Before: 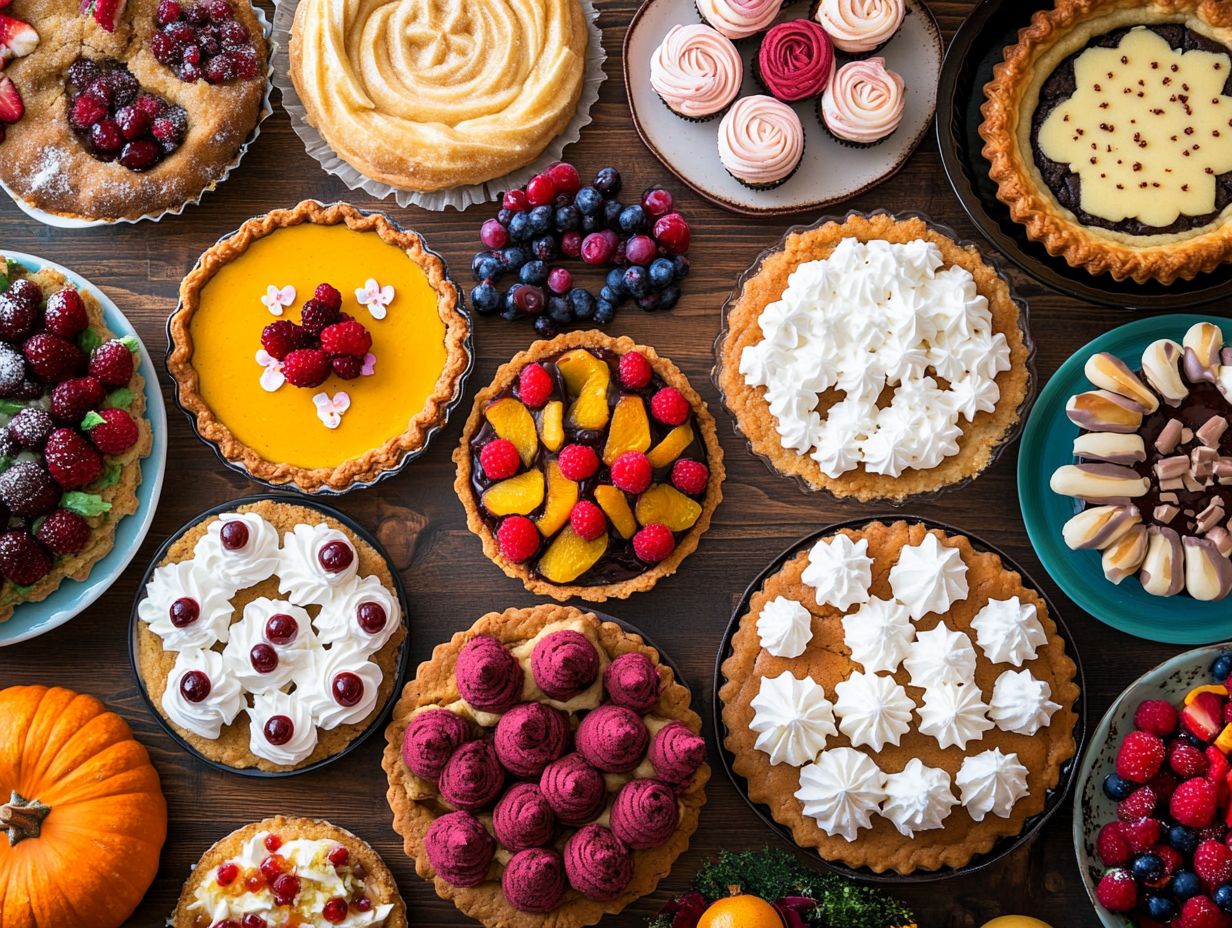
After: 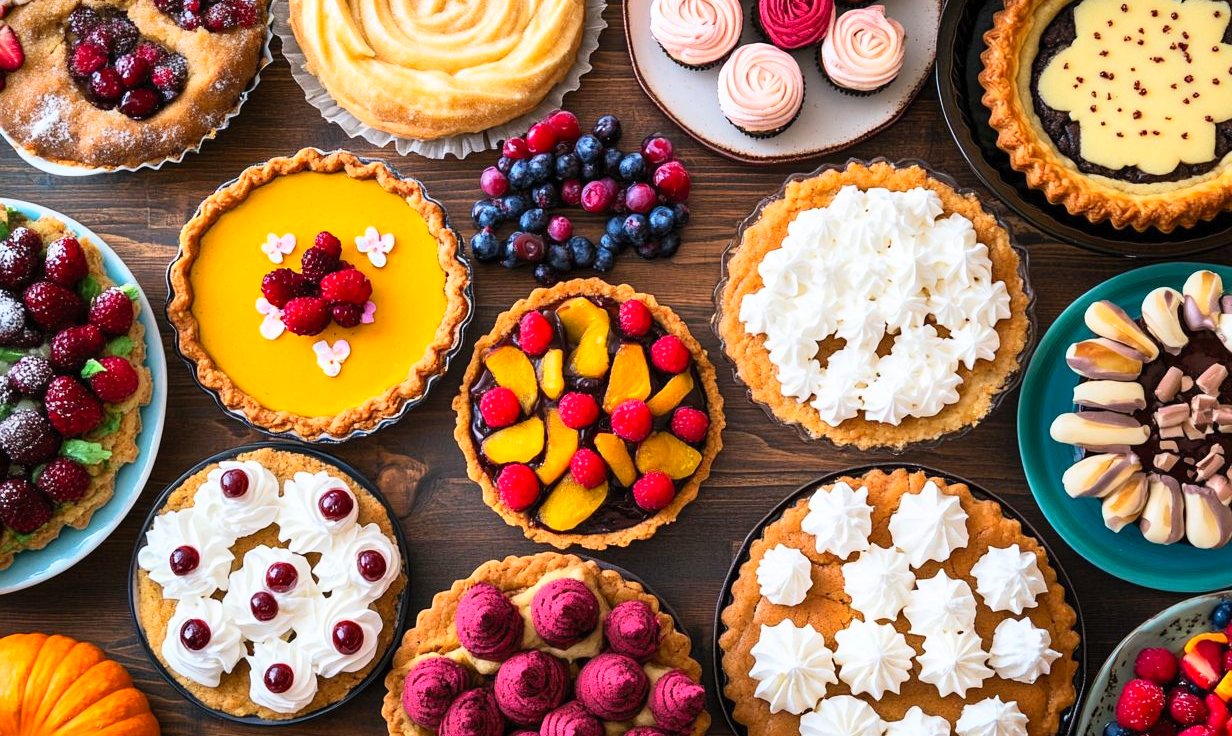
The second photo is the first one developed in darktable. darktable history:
crop and rotate: top 5.667%, bottom 14.937%
contrast brightness saturation: contrast 0.2, brightness 0.16, saturation 0.22
